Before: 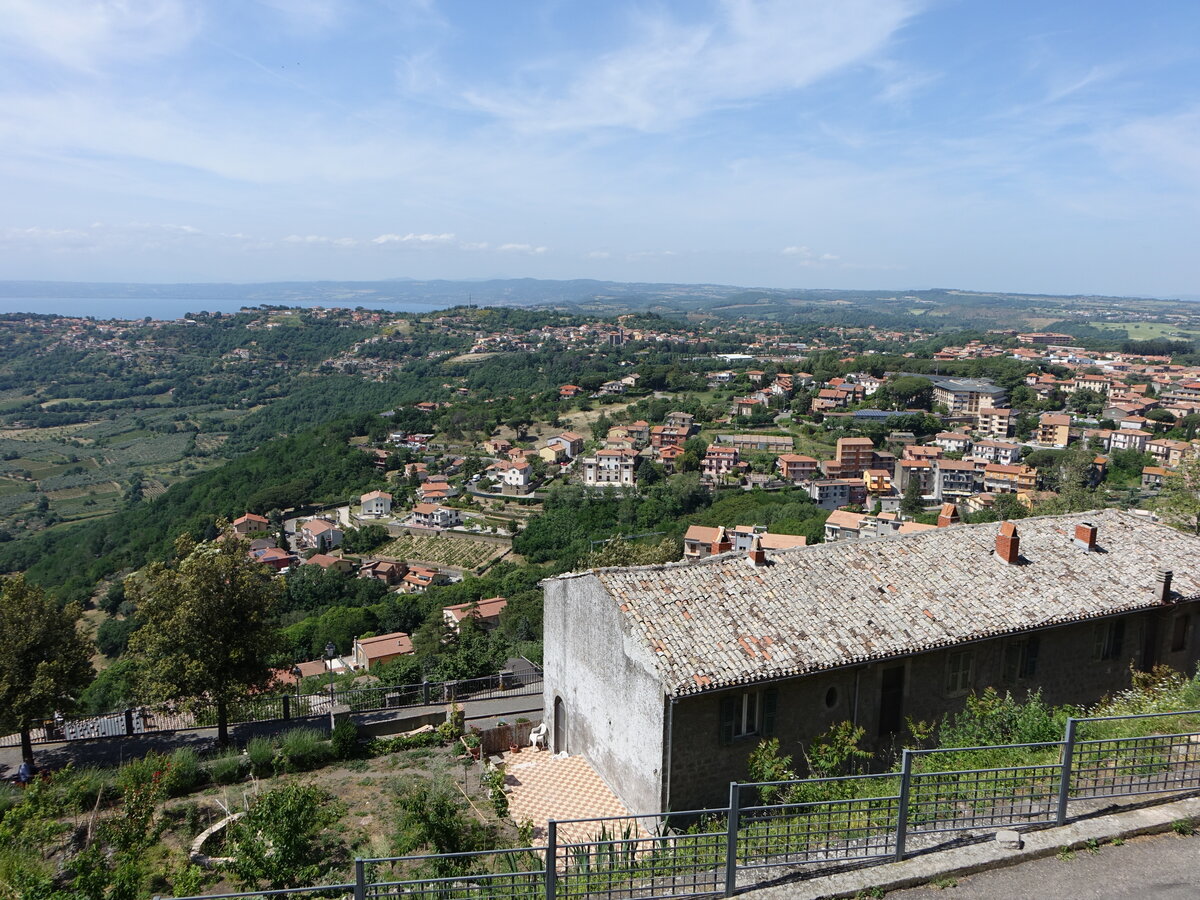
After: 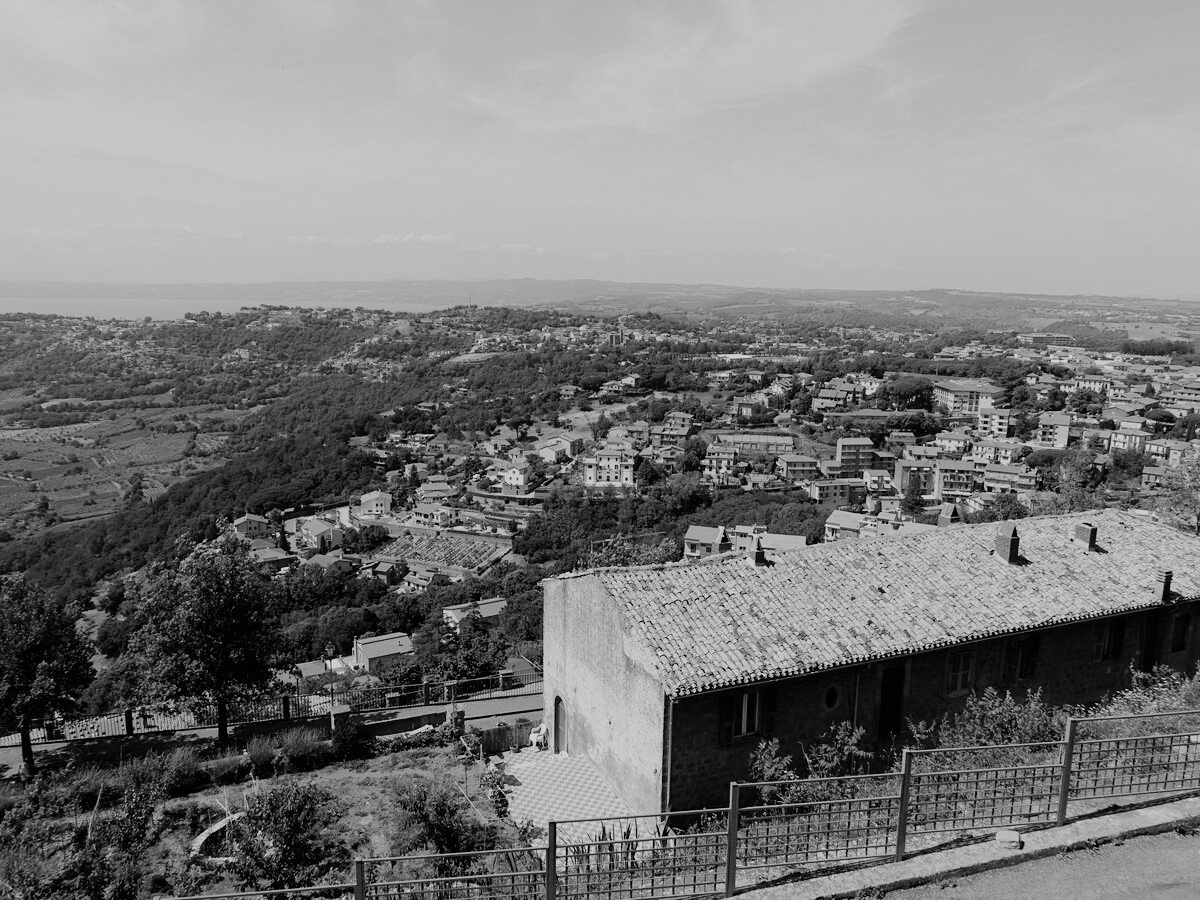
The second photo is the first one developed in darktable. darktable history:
color balance rgb: perceptual saturation grading › global saturation 25%, perceptual brilliance grading › mid-tones 10%, perceptual brilliance grading › shadows 15%, global vibrance 20%
color calibration: output gray [0.18, 0.41, 0.41, 0], gray › normalize channels true, illuminant same as pipeline (D50), adaptation XYZ, x 0.346, y 0.359, gamut compression 0
filmic rgb: black relative exposure -7.65 EV, white relative exposure 4.56 EV, hardness 3.61, contrast 1.05
